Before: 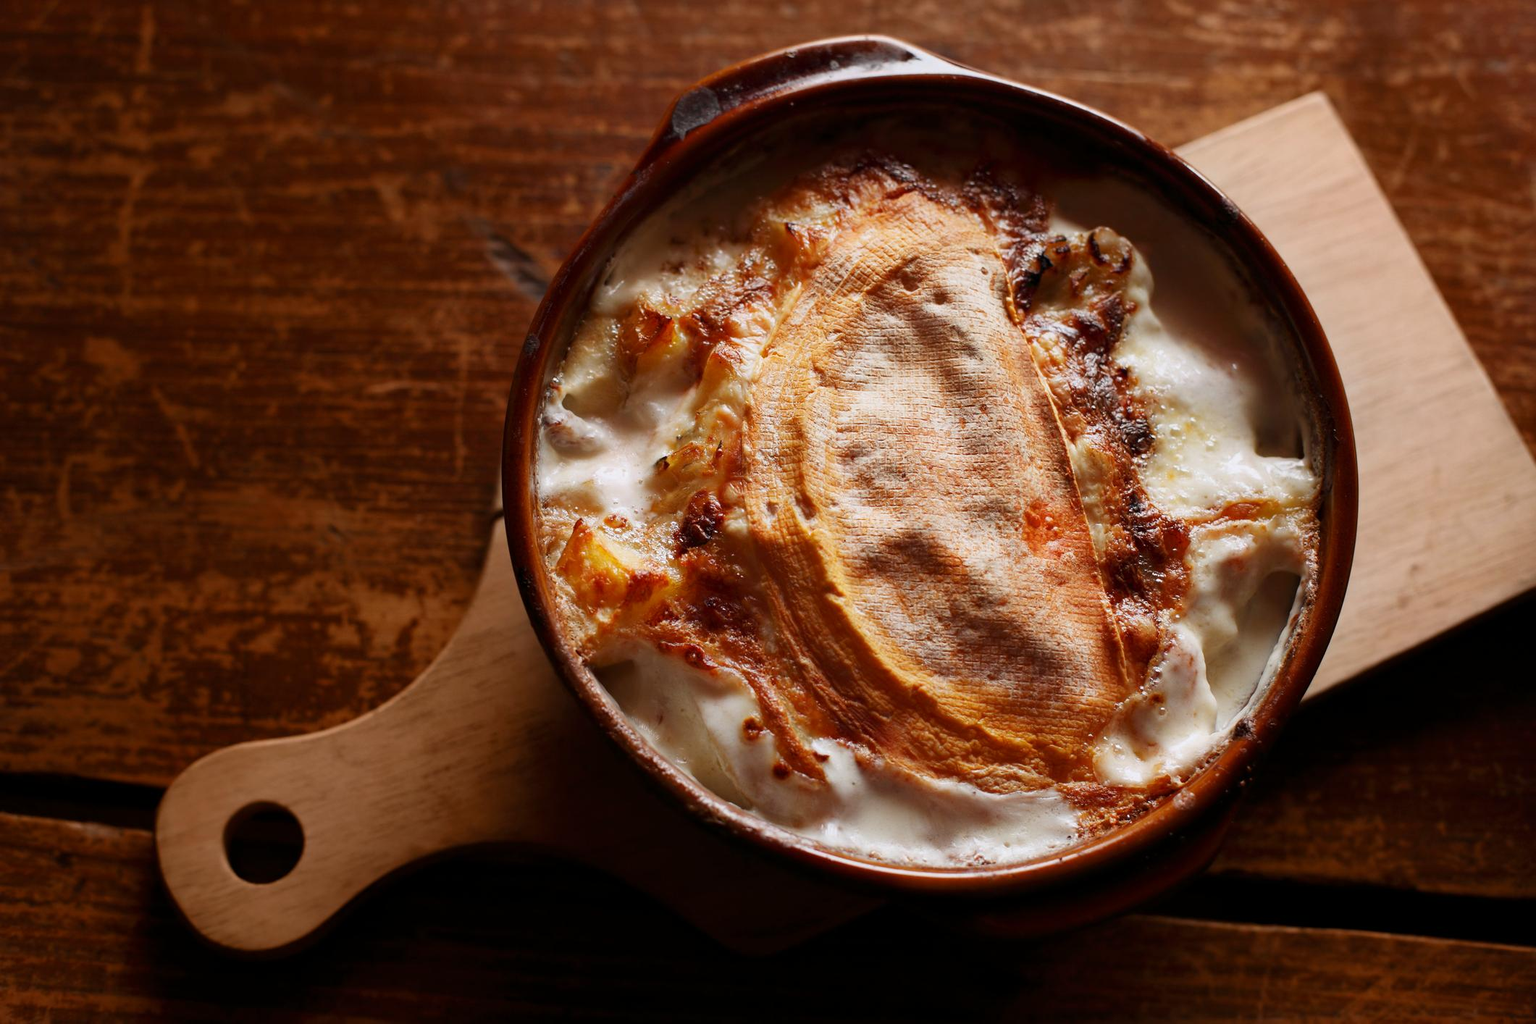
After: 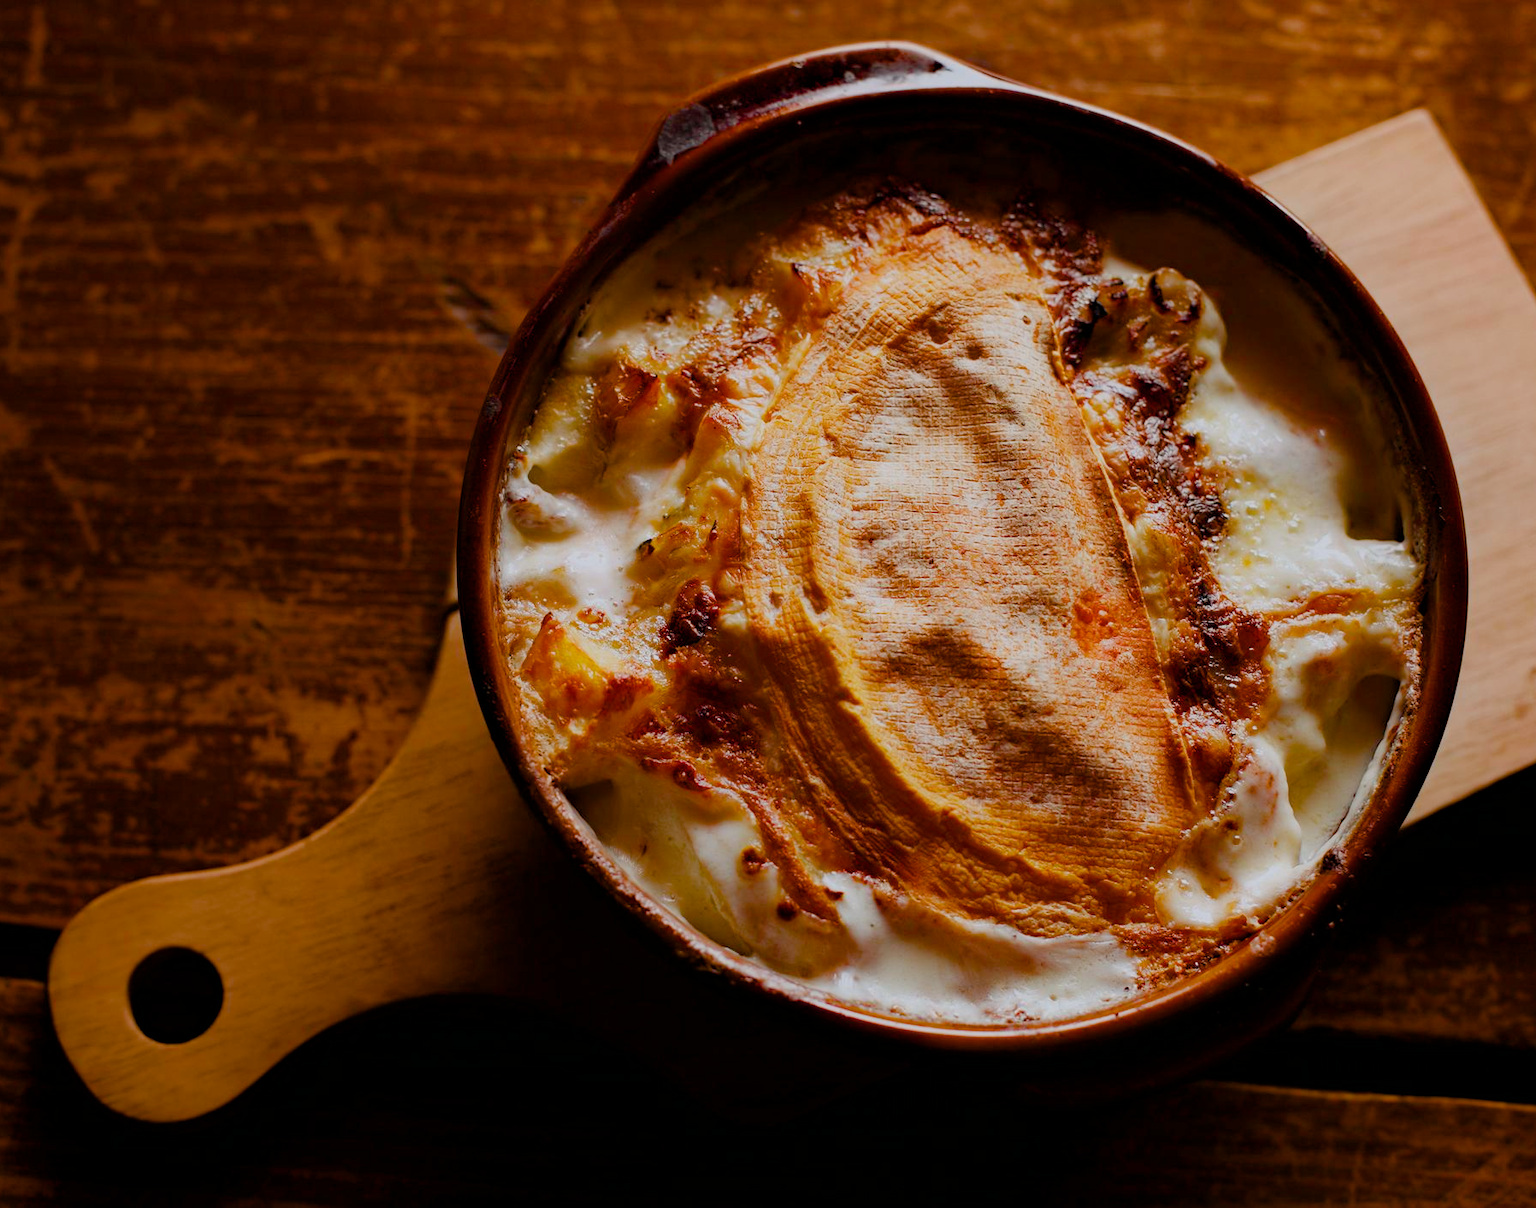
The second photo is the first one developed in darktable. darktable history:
crop: left 7.528%, right 7.793%
color balance rgb: perceptual saturation grading › global saturation 20%, perceptual saturation grading › highlights -13.924%, perceptual saturation grading › shadows 49.781%, contrast -10.574%
filmic rgb: black relative exposure -8.01 EV, white relative exposure 3.92 EV, hardness 4.24
haze removal: strength 0.278, distance 0.251, compatibility mode true, adaptive false
